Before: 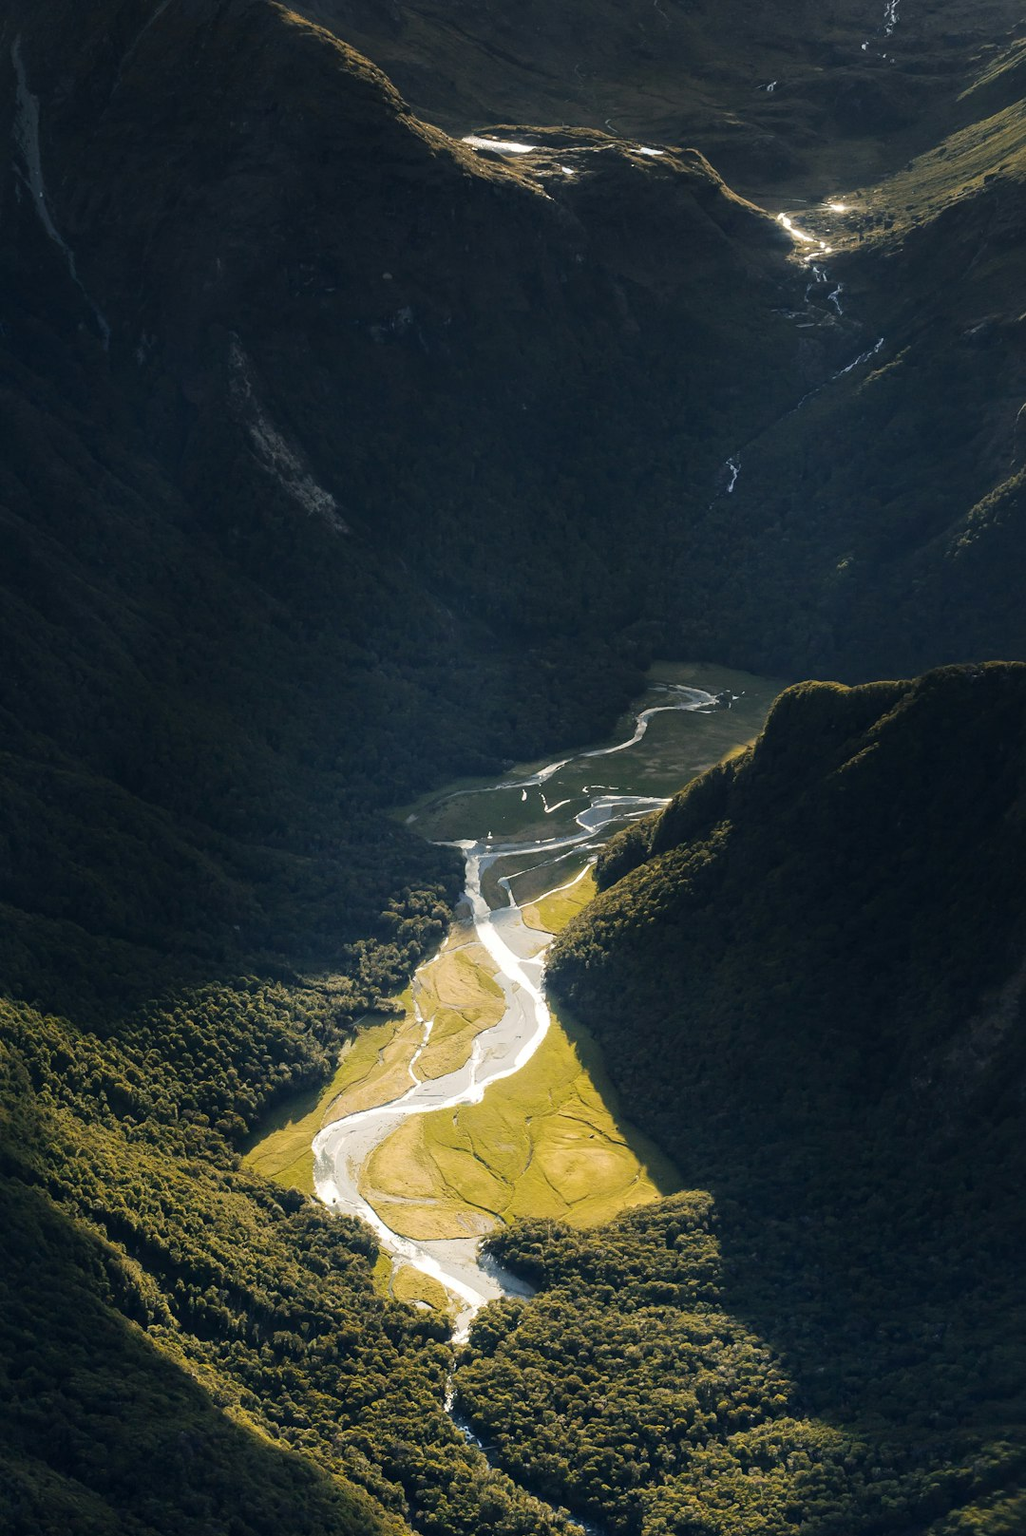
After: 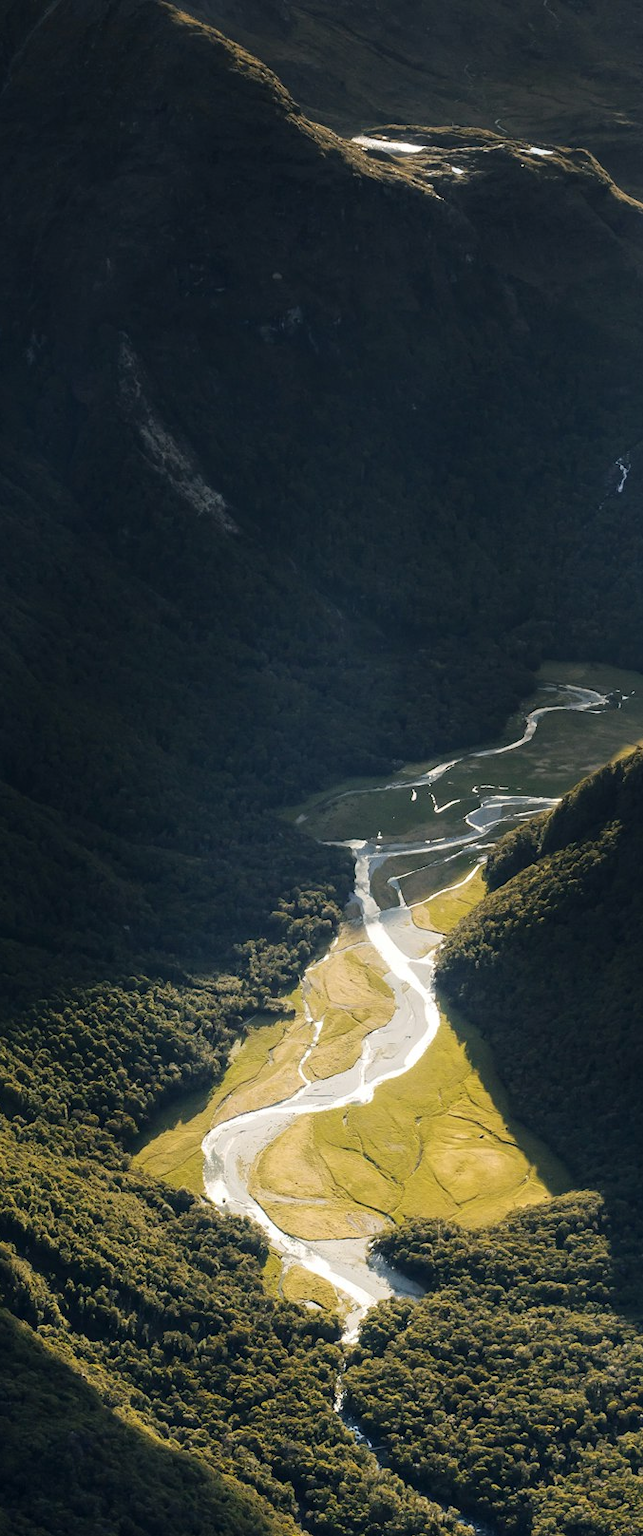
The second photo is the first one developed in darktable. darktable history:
crop: left 10.804%, right 26.445%
contrast brightness saturation: saturation -0.059
